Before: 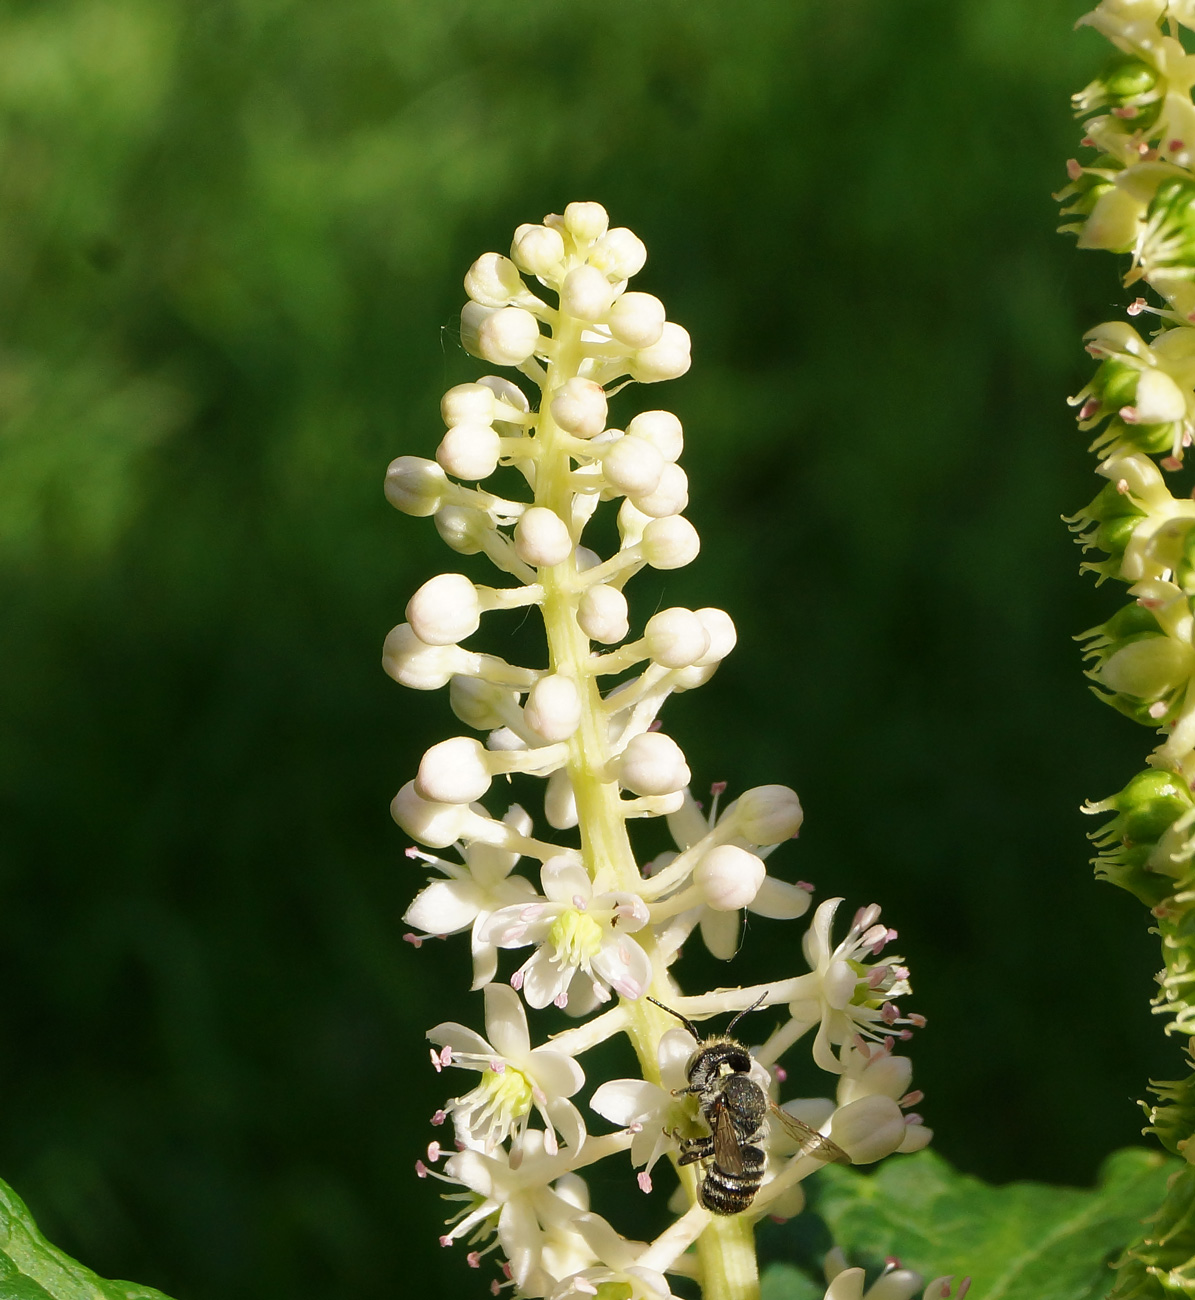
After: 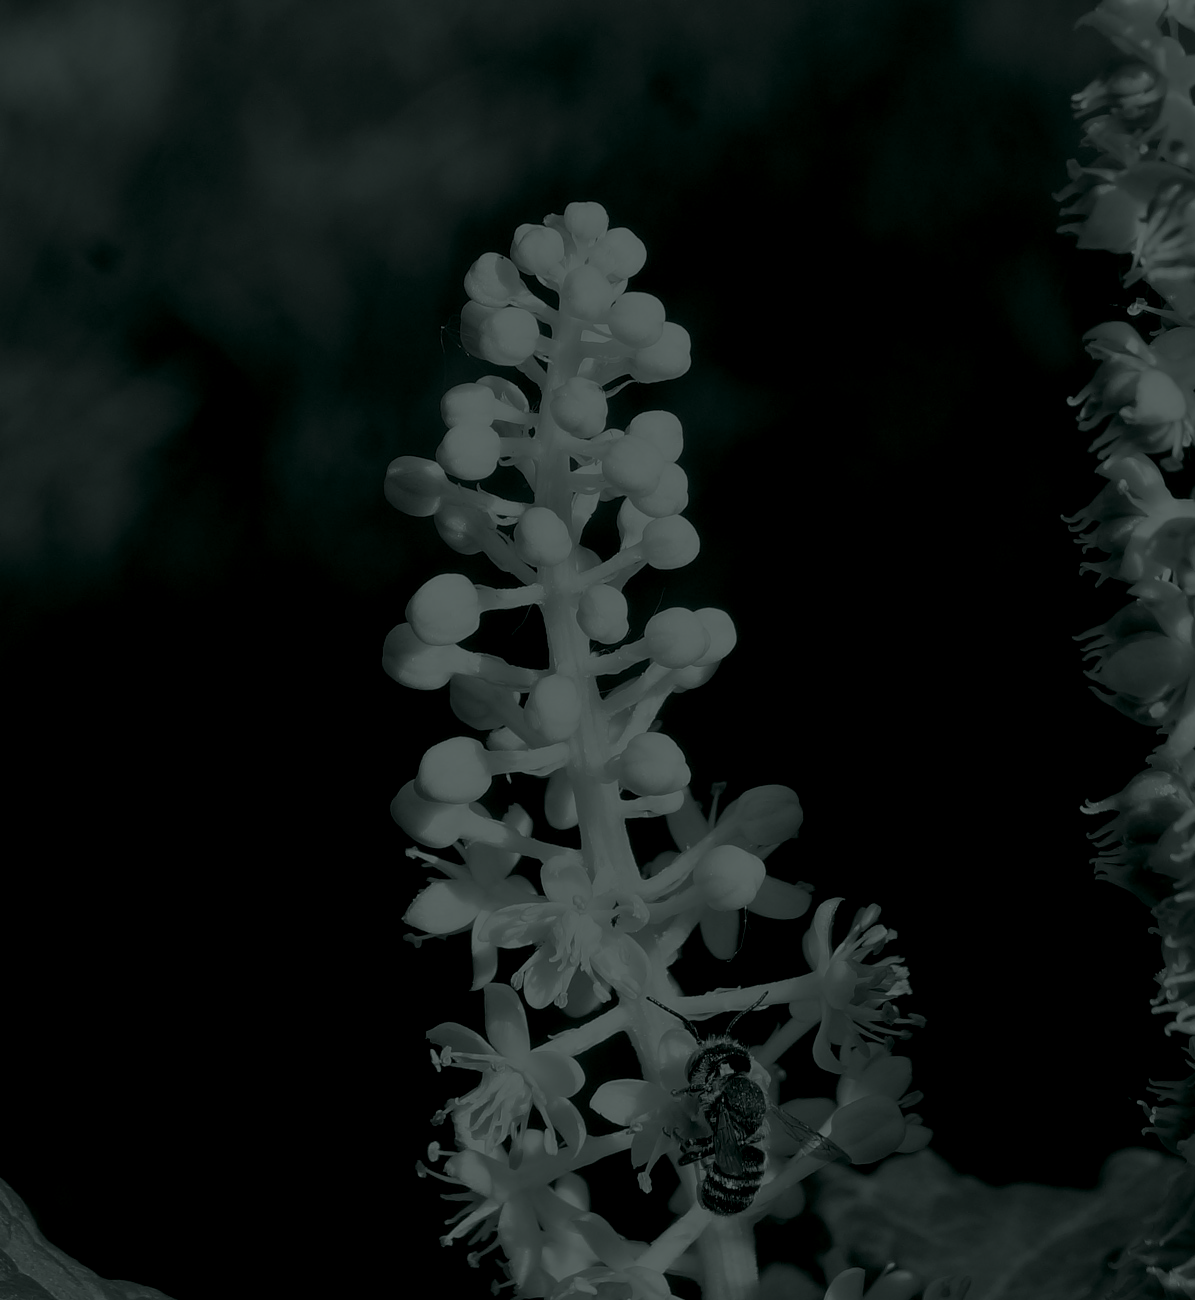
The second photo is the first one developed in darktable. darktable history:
colorize: hue 90°, saturation 19%, lightness 1.59%, version 1
exposure: exposure 0.2 EV, compensate highlight preservation false
